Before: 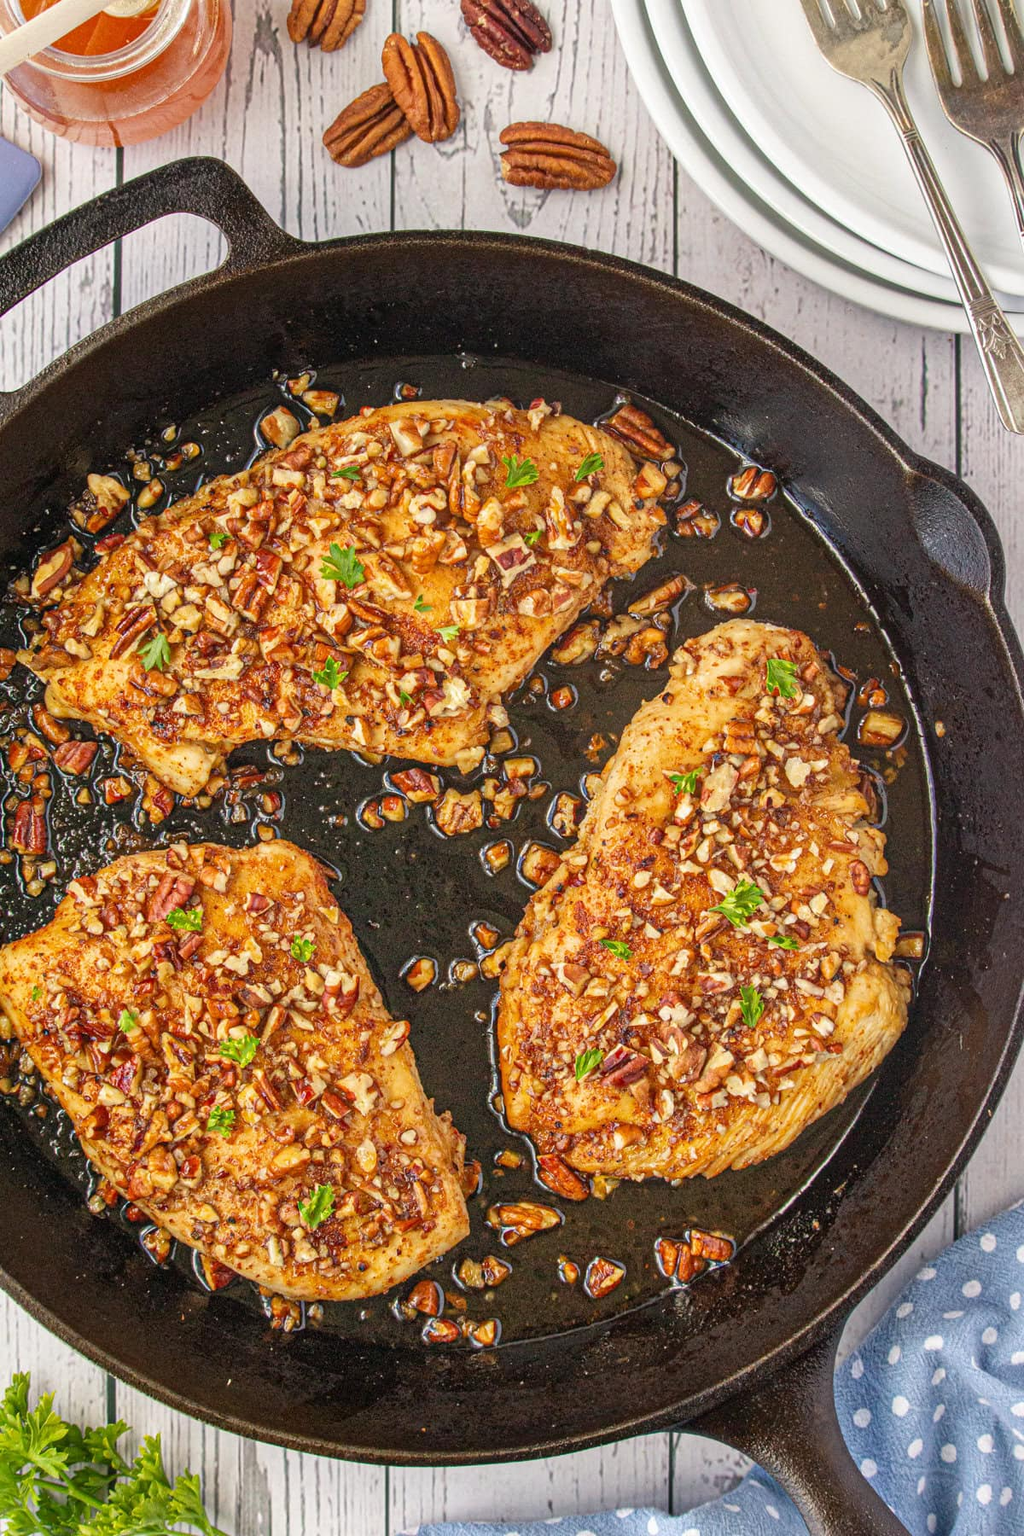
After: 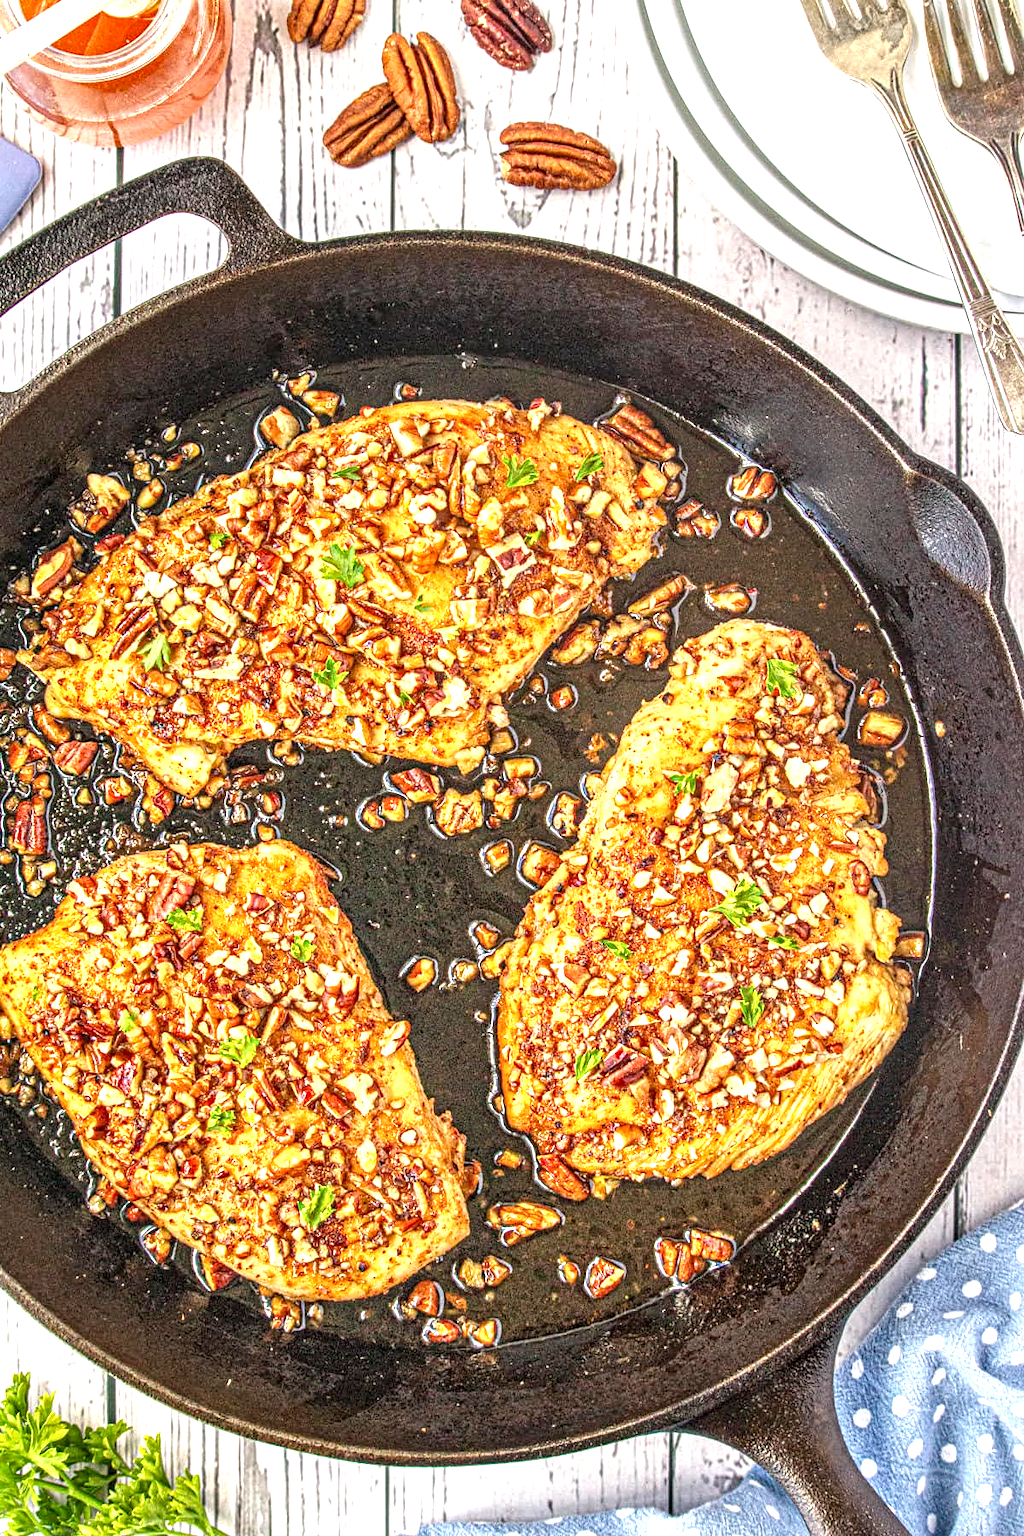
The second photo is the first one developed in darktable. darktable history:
contrast equalizer: octaves 7, y [[0.509, 0.514, 0.523, 0.542, 0.578, 0.603], [0.5 ×6], [0.509, 0.514, 0.523, 0.542, 0.578, 0.603], [0.001, 0.002, 0.003, 0.005, 0.01, 0.013], [0.001, 0.002, 0.003, 0.005, 0.01, 0.013]]
exposure: exposure 1 EV, compensate highlight preservation false
local contrast: detail 130%
